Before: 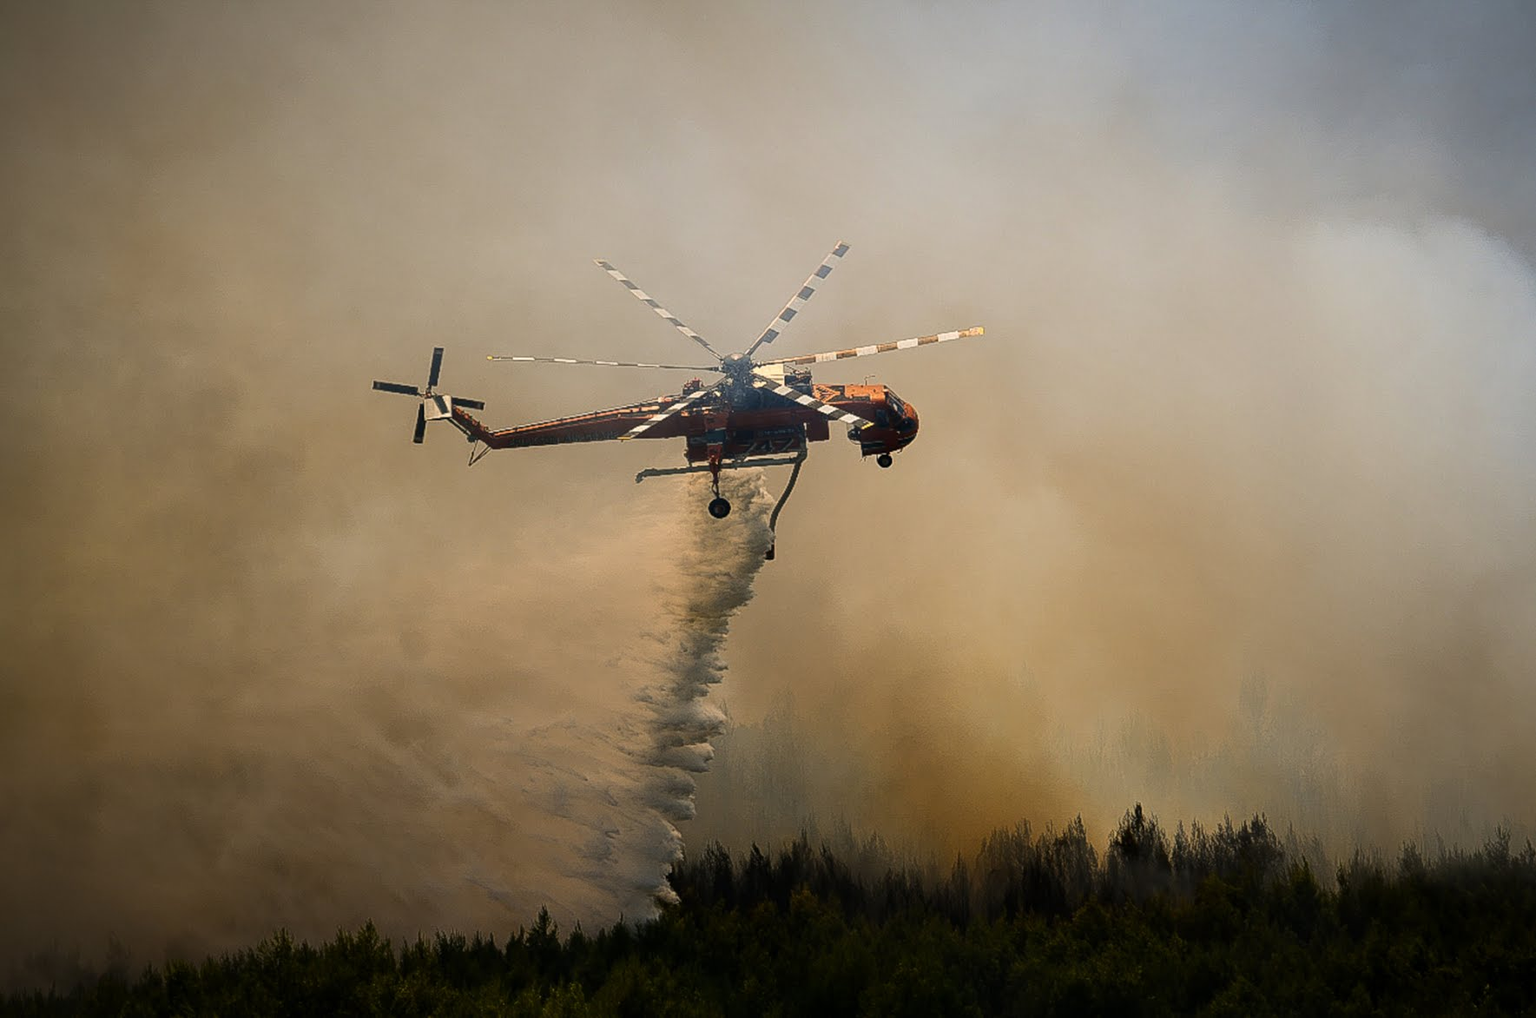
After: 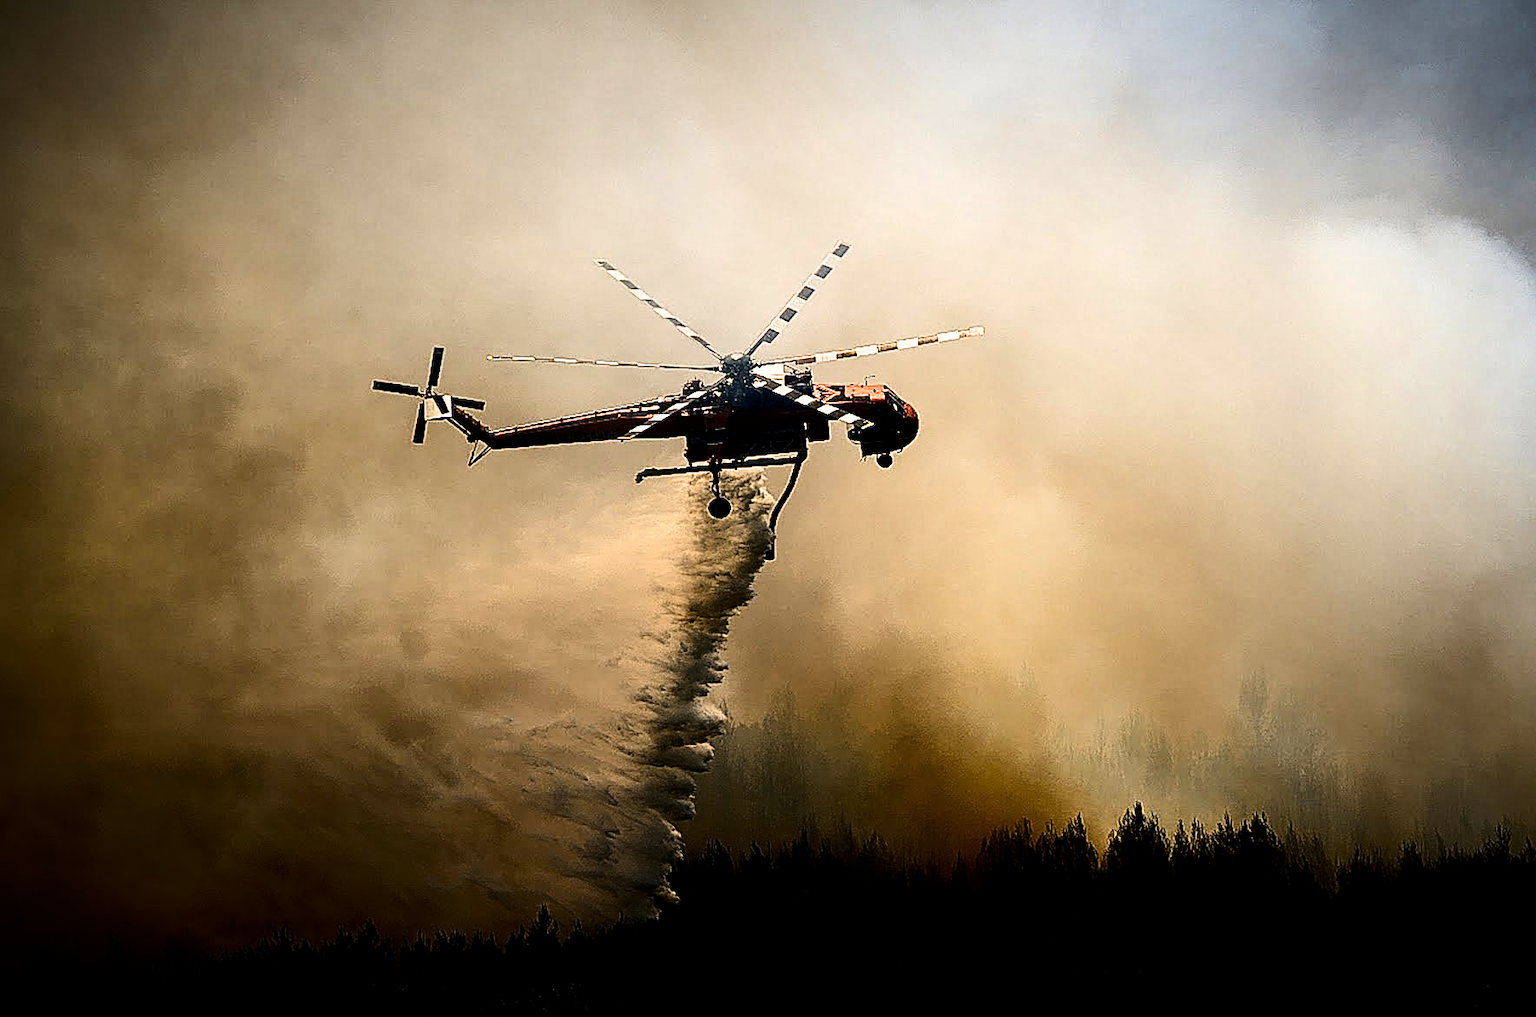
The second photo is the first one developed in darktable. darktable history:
sharpen: on, module defaults
filmic rgb: black relative exposure -8.28 EV, white relative exposure 2.23 EV, hardness 7.2, latitude 85.89%, contrast 1.7, highlights saturation mix -3.52%, shadows ↔ highlights balance -2.82%, iterations of high-quality reconstruction 0
contrast brightness saturation: contrast 0.215, brightness -0.112, saturation 0.213
tone equalizer: mask exposure compensation -0.497 EV
color correction: highlights b* 0.019, saturation 1.09
